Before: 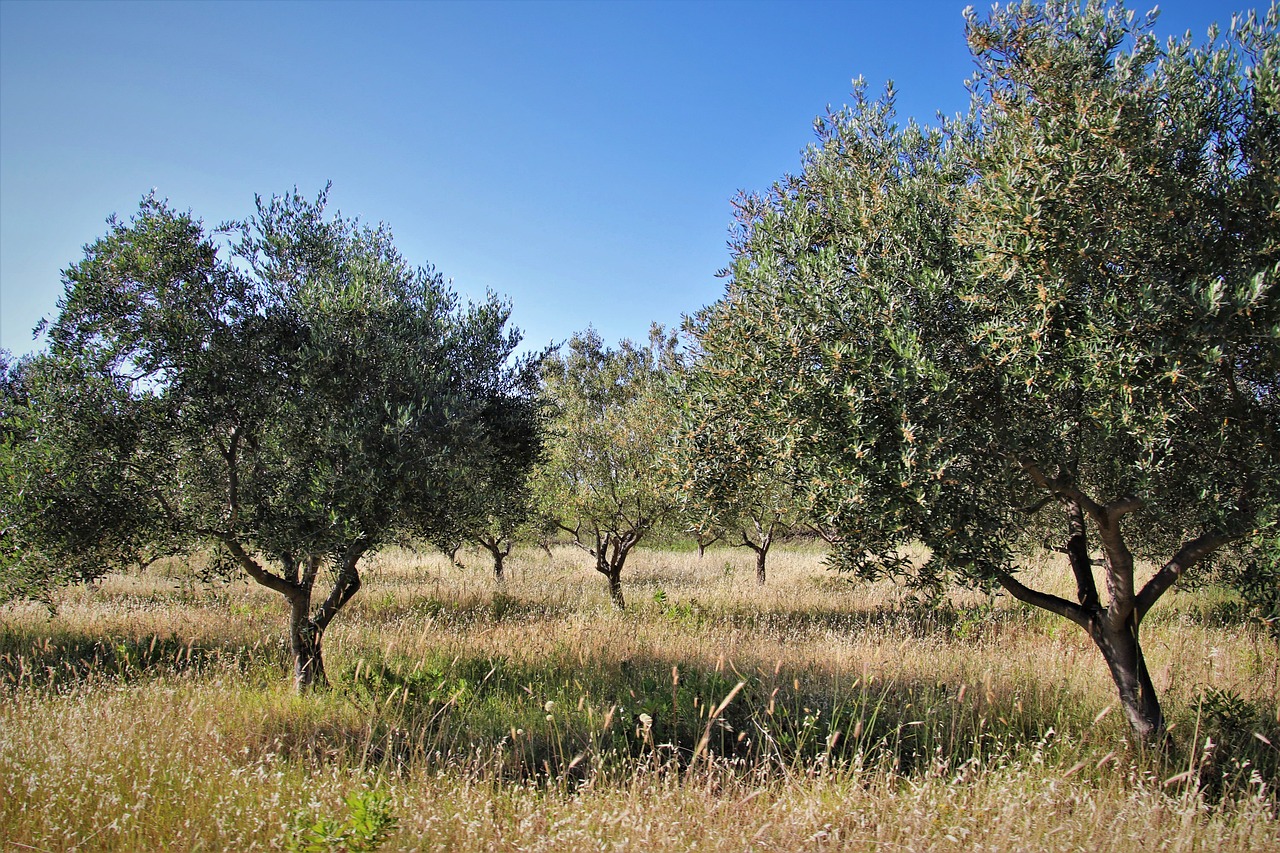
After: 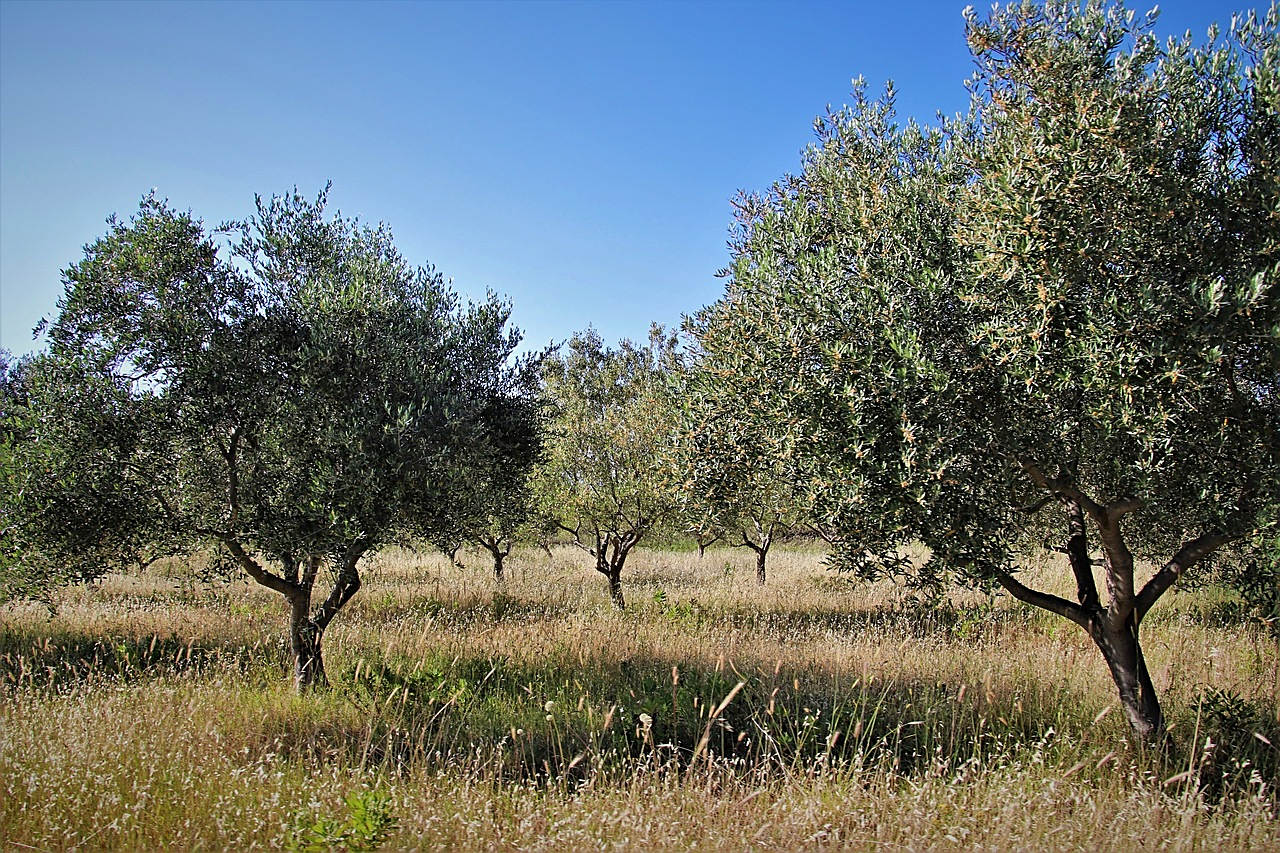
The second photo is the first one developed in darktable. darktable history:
sharpen: on, module defaults
graduated density: rotation -180°, offset 27.42
